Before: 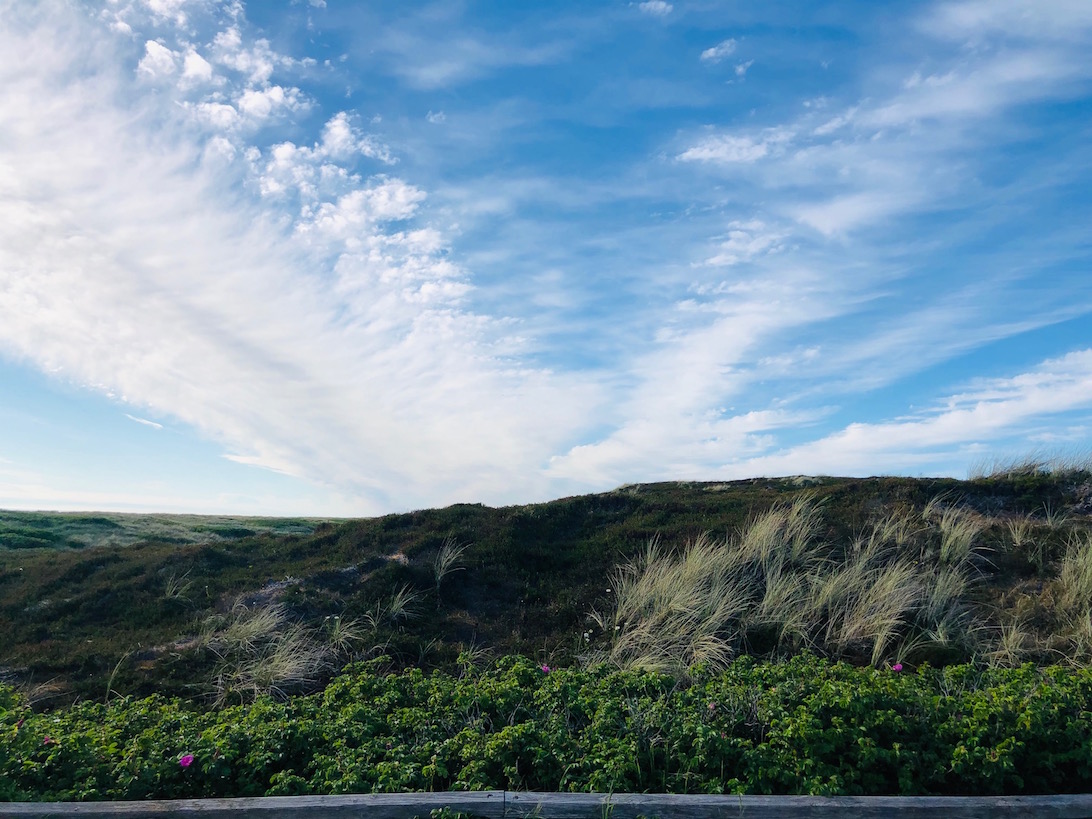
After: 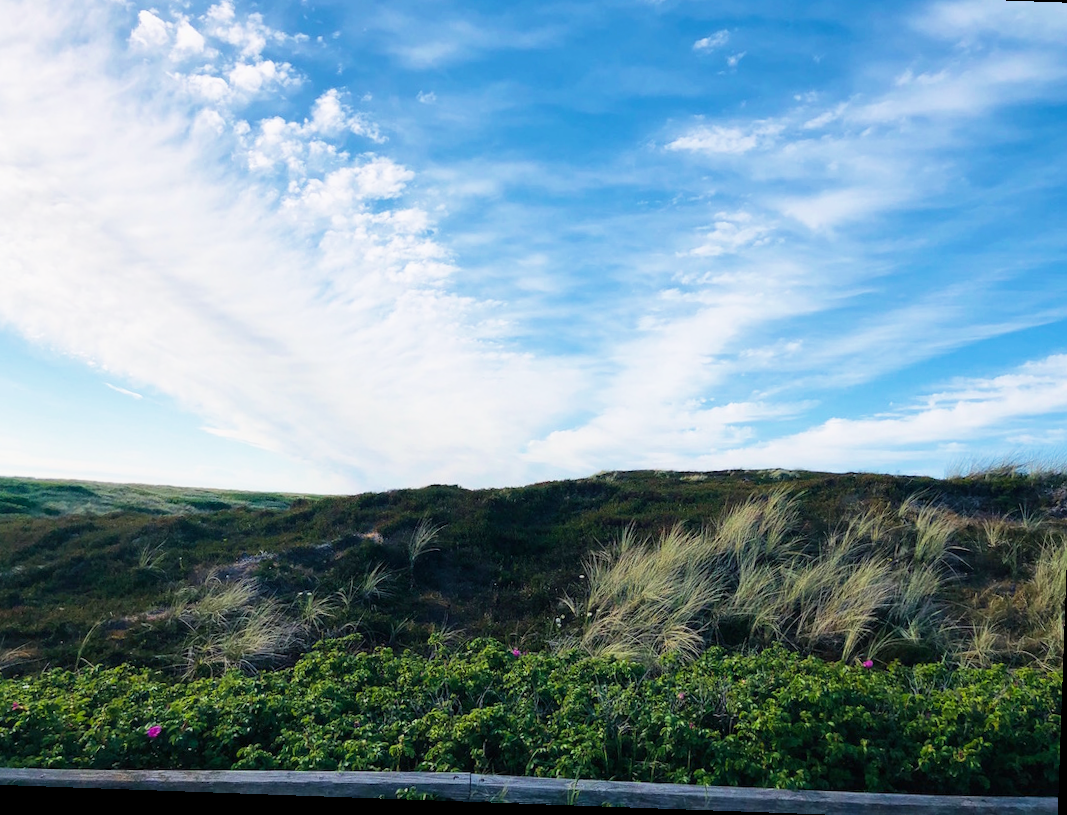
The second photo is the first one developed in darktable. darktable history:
crop and rotate: angle -2.06°, left 3.135%, top 4.181%, right 1.641%, bottom 0.711%
base curve: curves: ch0 [(0, 0) (0.666, 0.806) (1, 1)], preserve colors none
tone equalizer: edges refinement/feathering 500, mask exposure compensation -1.57 EV, preserve details no
velvia: on, module defaults
